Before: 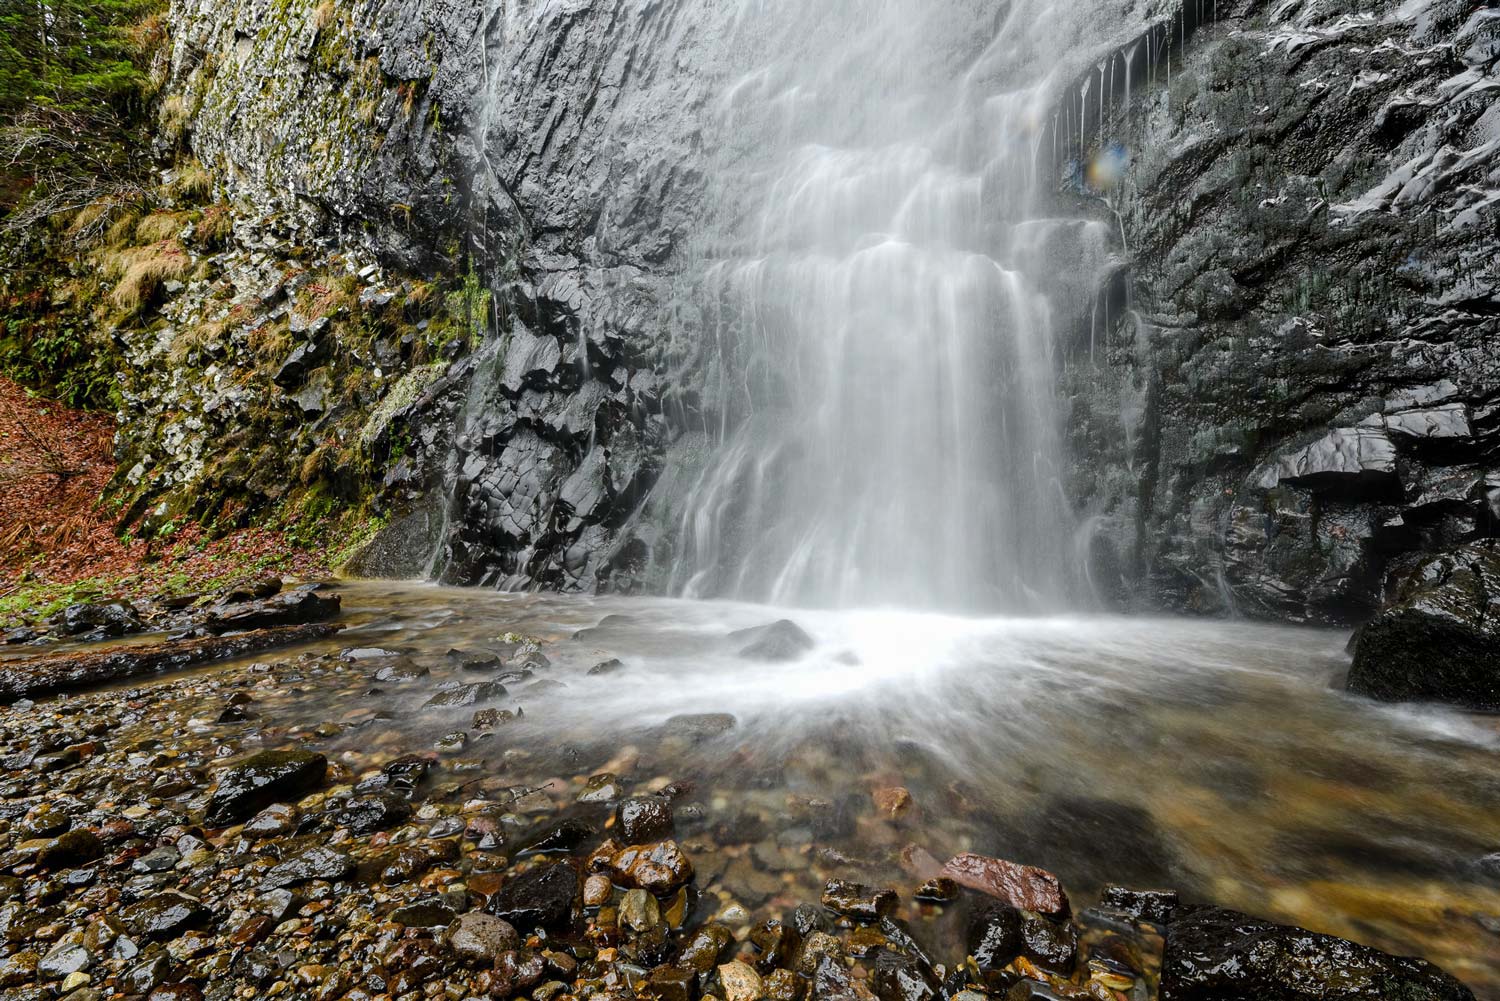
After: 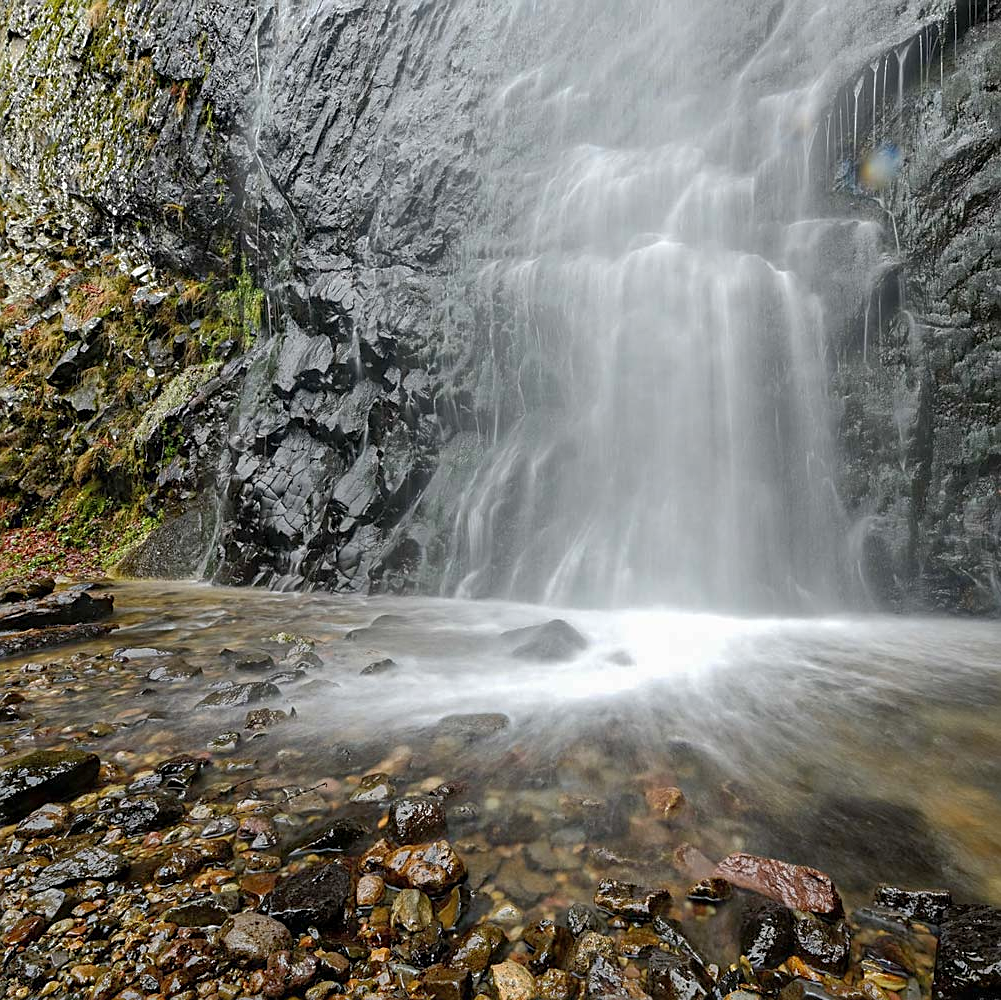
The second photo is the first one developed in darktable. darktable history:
crop and rotate: left 15.177%, right 18.089%
shadows and highlights: on, module defaults
sharpen: on, module defaults
